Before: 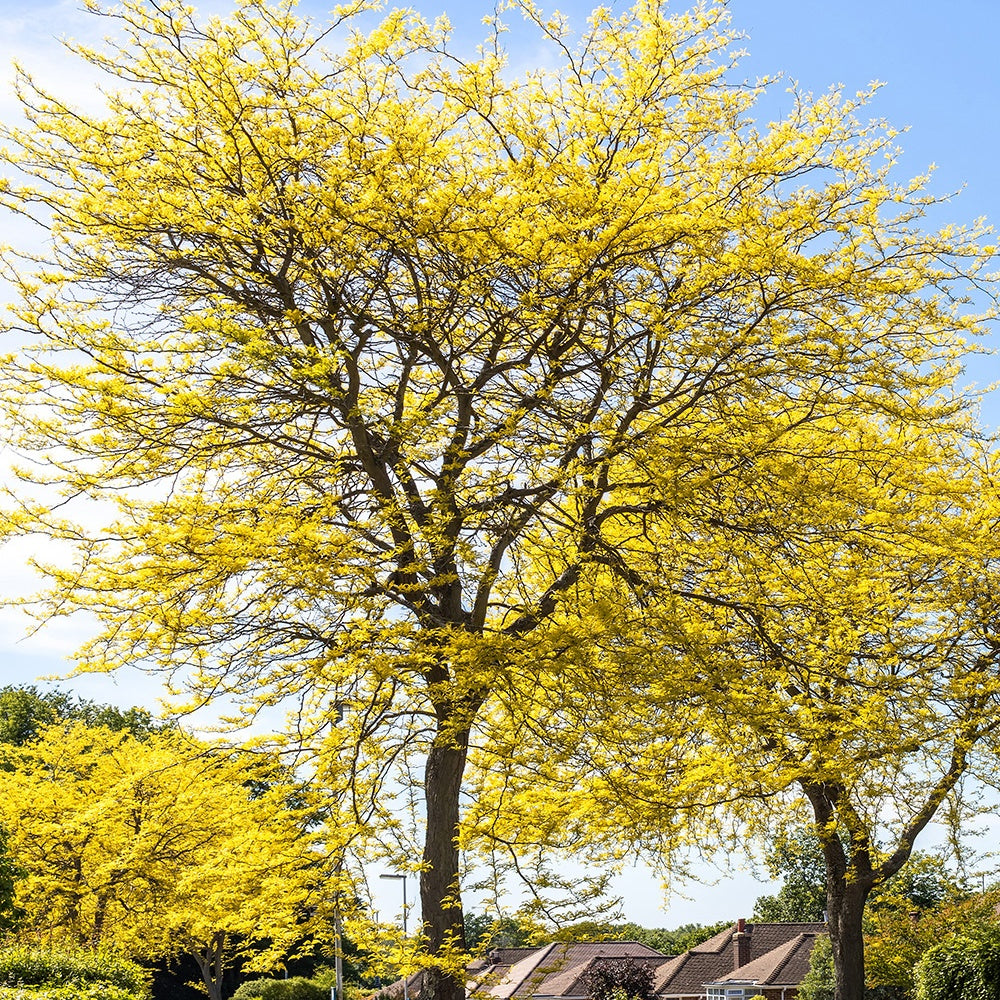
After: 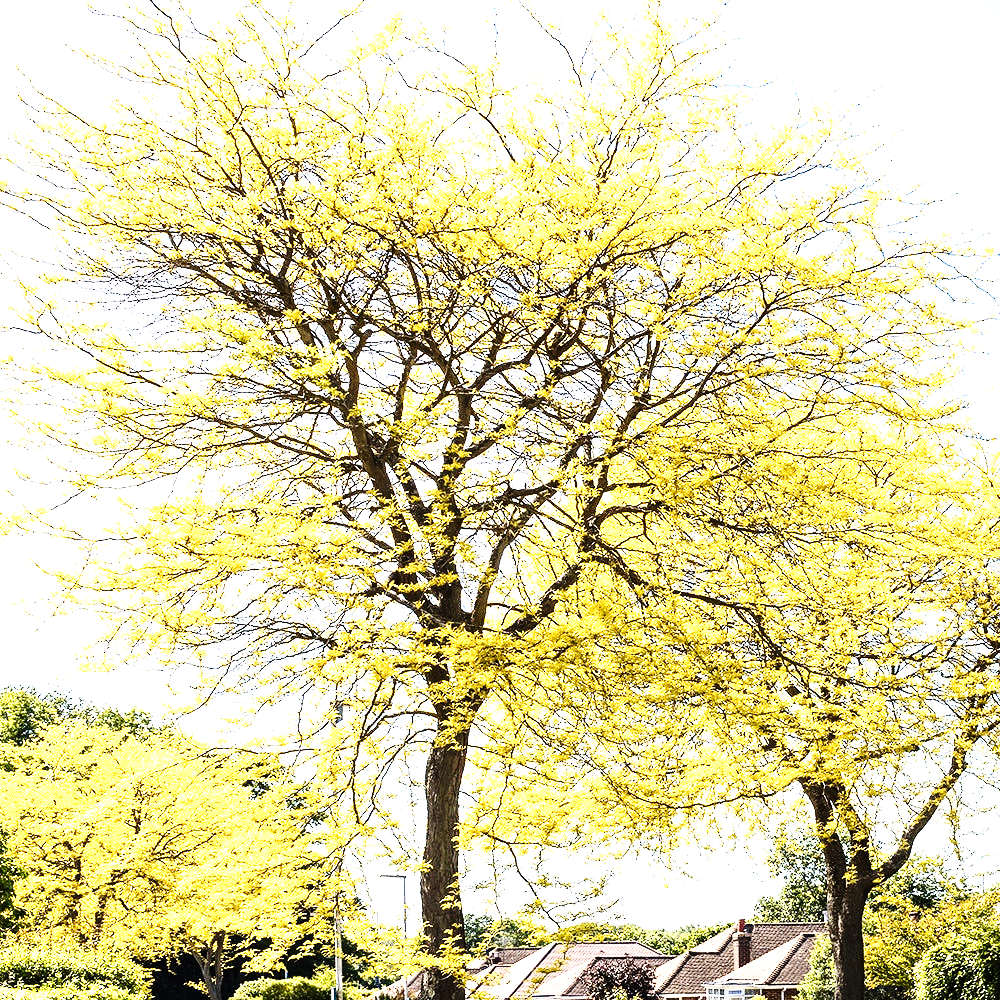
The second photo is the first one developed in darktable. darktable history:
exposure: black level correction 0, exposure 0.7 EV, compensate exposure bias true, compensate highlight preservation false
tone equalizer: -8 EV -0.75 EV, -7 EV -0.7 EV, -6 EV -0.6 EV, -5 EV -0.4 EV, -3 EV 0.4 EV, -2 EV 0.6 EV, -1 EV 0.7 EV, +0 EV 0.75 EV, edges refinement/feathering 500, mask exposure compensation -1.57 EV, preserve details no
shadows and highlights: shadows -30, highlights 30
base curve: curves: ch0 [(0, 0) (0.036, 0.037) (0.121, 0.228) (0.46, 0.76) (0.859, 0.983) (1, 1)], preserve colors none
